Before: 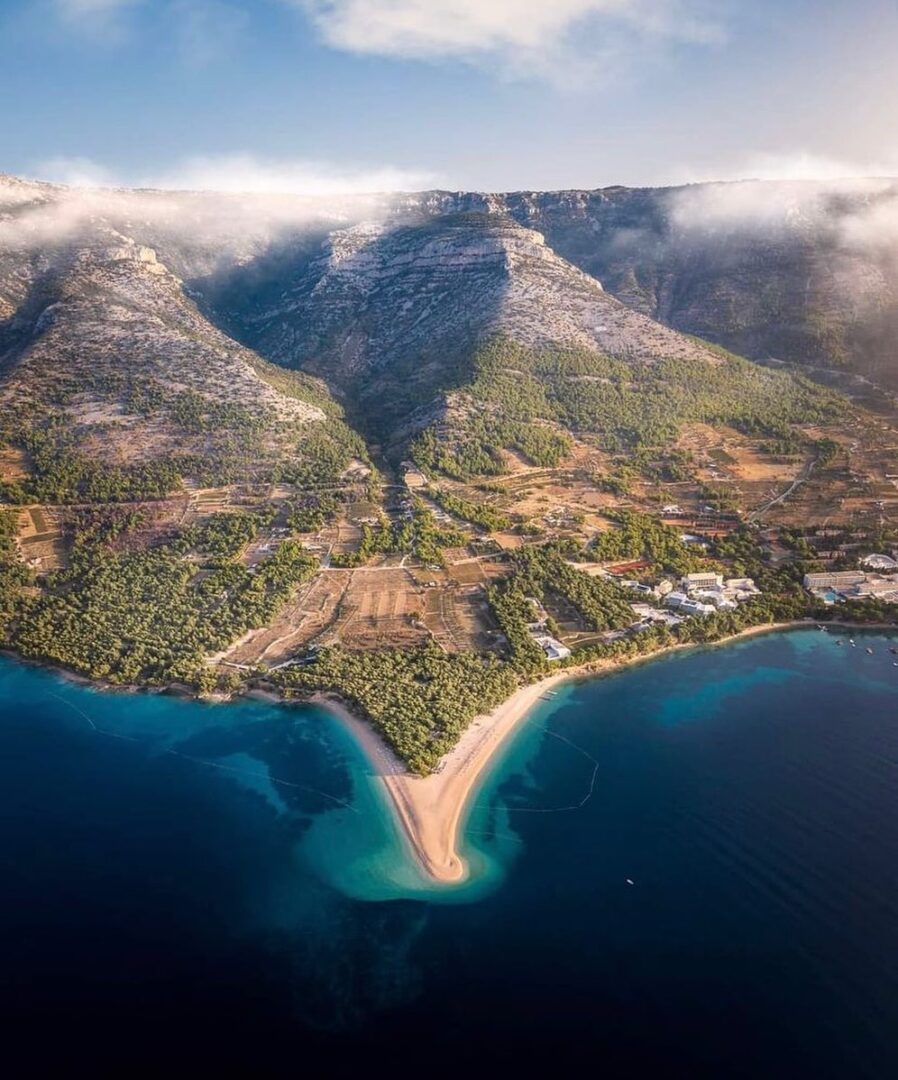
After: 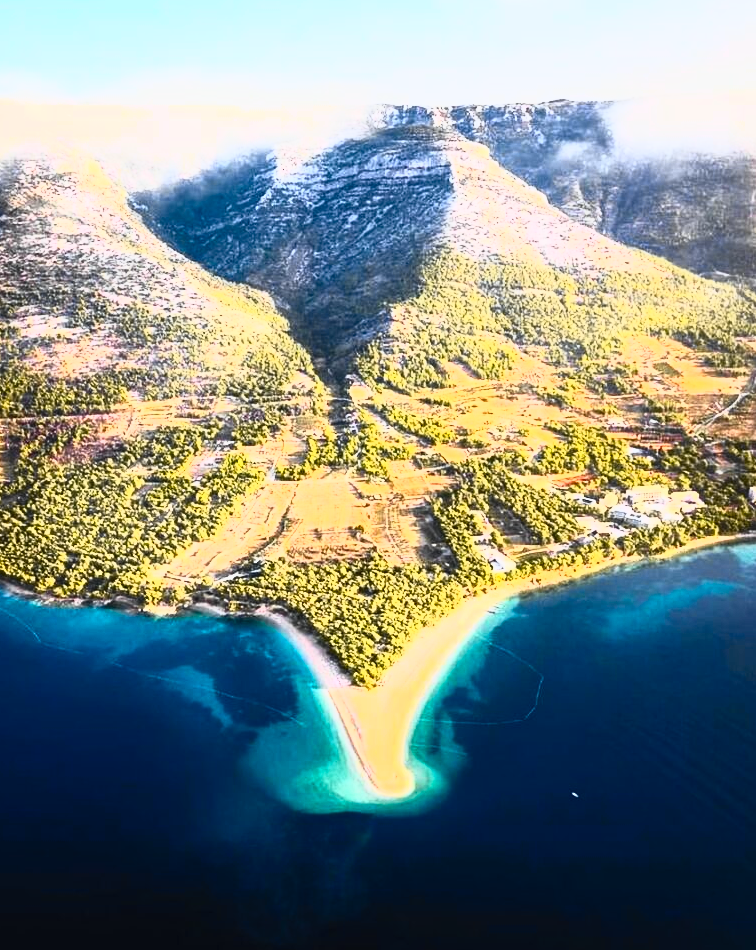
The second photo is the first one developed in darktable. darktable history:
tone curve: curves: ch0 [(0, 0.013) (0.129, 0.1) (0.327, 0.382) (0.489, 0.573) (0.66, 0.748) (0.858, 0.926) (1, 0.977)]; ch1 [(0, 0) (0.353, 0.344) (0.45, 0.46) (0.498, 0.495) (0.521, 0.506) (0.563, 0.559) (0.592, 0.585) (0.657, 0.655) (1, 1)]; ch2 [(0, 0) (0.333, 0.346) (0.375, 0.375) (0.427, 0.44) (0.5, 0.501) (0.505, 0.499) (0.528, 0.533) (0.579, 0.61) (0.612, 0.644) (0.66, 0.715) (1, 1)], color space Lab, independent channels, preserve colors none
crop: left 6.198%, top 8.072%, right 9.527%, bottom 3.879%
contrast brightness saturation: contrast 0.82, brightness 0.601, saturation 0.589
